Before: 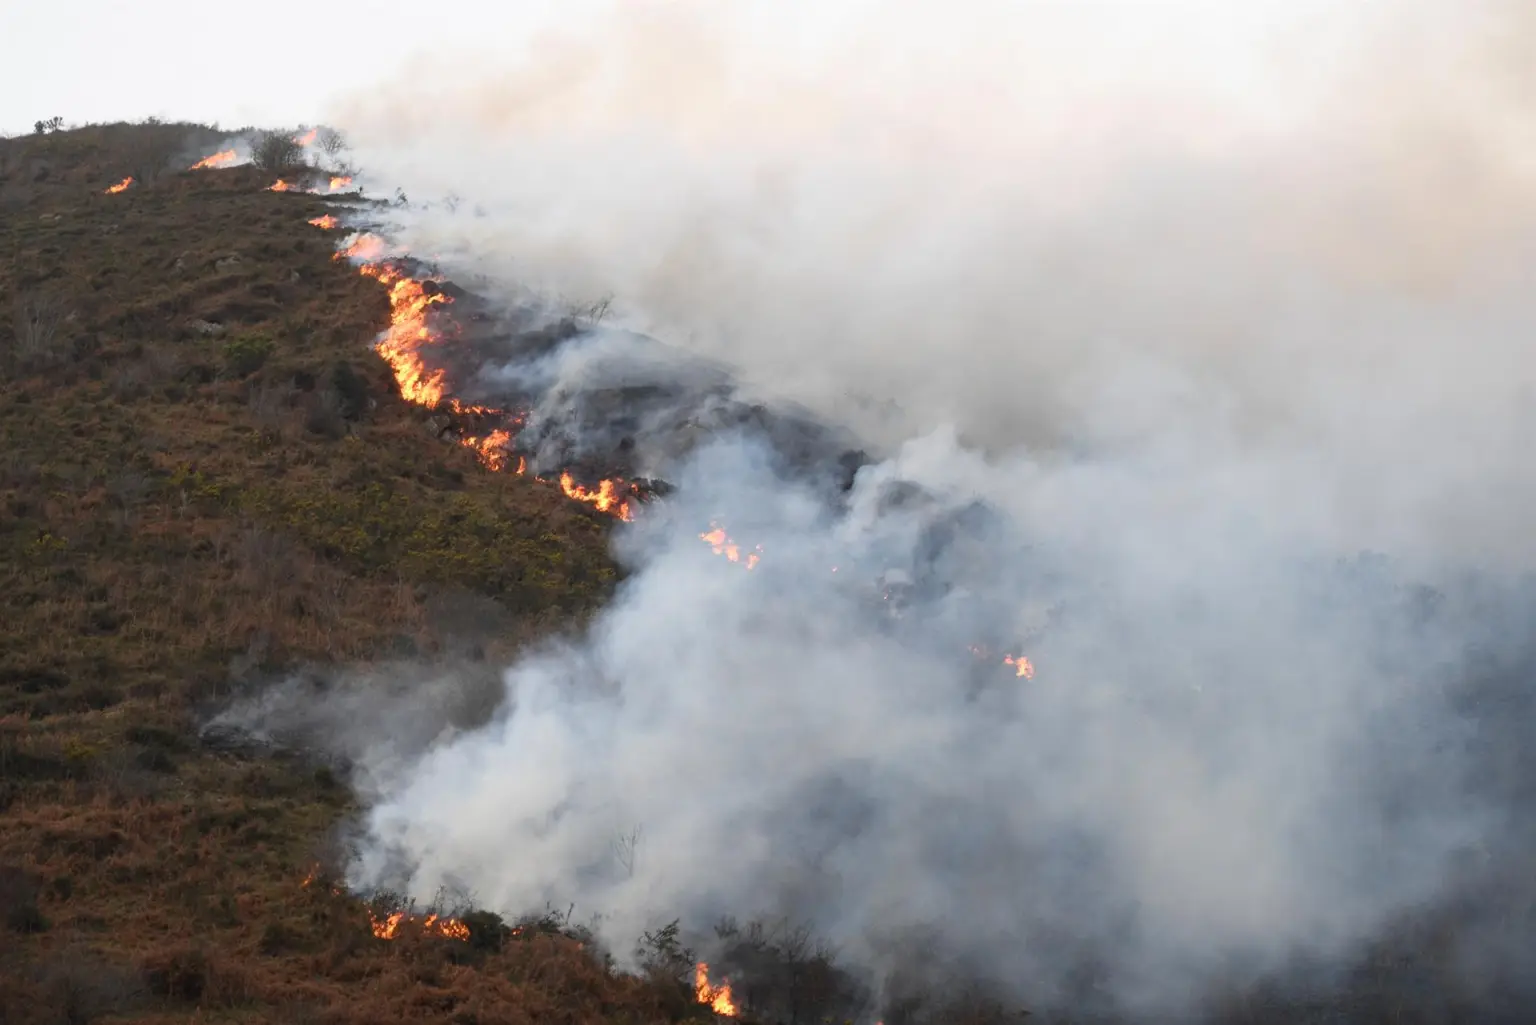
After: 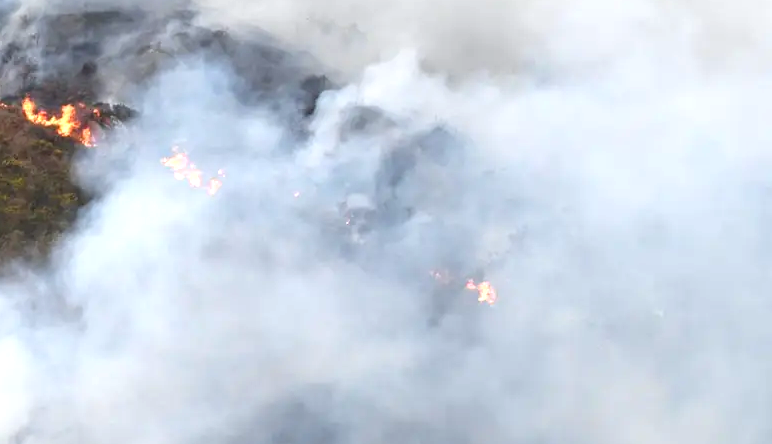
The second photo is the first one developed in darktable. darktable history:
crop: left 35.03%, top 36.625%, right 14.663%, bottom 20.057%
white balance: red 0.988, blue 1.017
exposure: exposure 0.781 EV, compensate highlight preservation false
